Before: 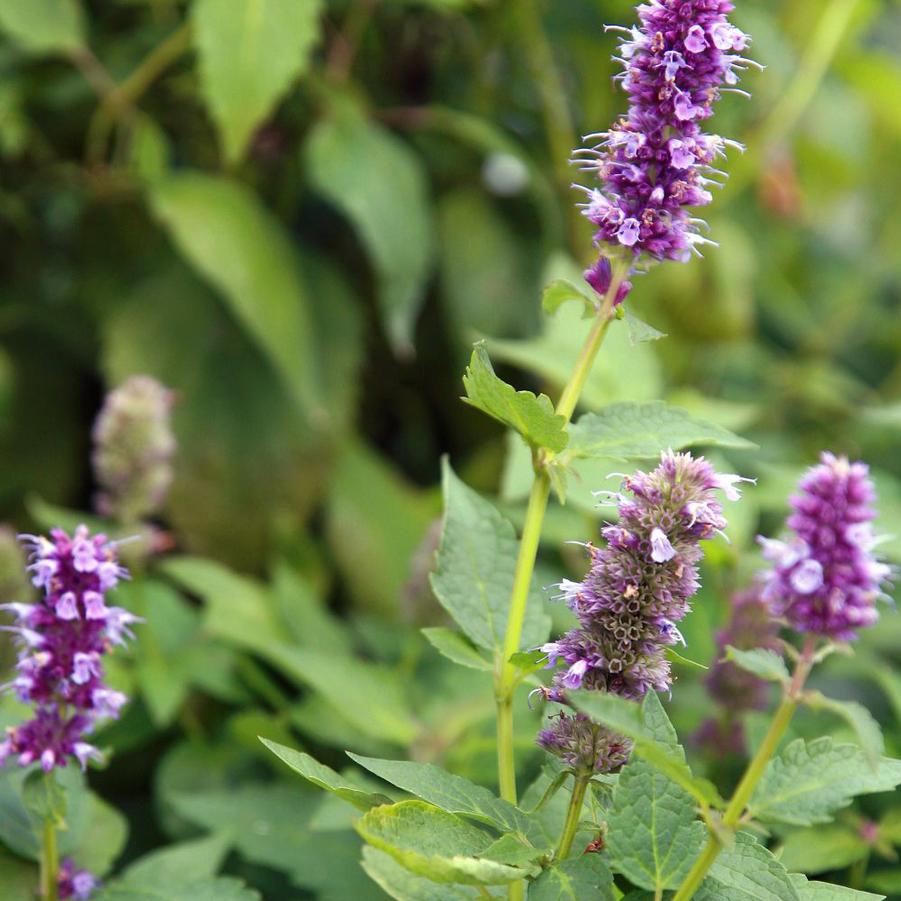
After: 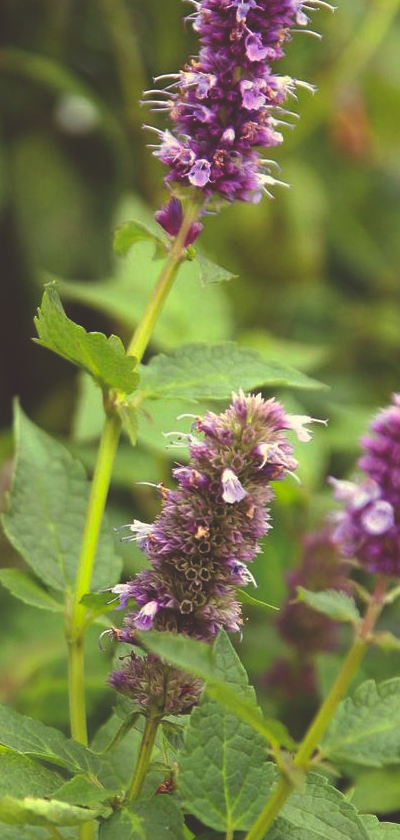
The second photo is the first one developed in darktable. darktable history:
color balance: lift [1.001, 1.007, 1, 0.993], gamma [1.023, 1.026, 1.01, 0.974], gain [0.964, 1.059, 1.073, 0.927]
crop: left 47.628%, top 6.643%, right 7.874%
rgb curve: curves: ch0 [(0, 0.186) (0.314, 0.284) (0.775, 0.708) (1, 1)], compensate middle gray true, preserve colors none
